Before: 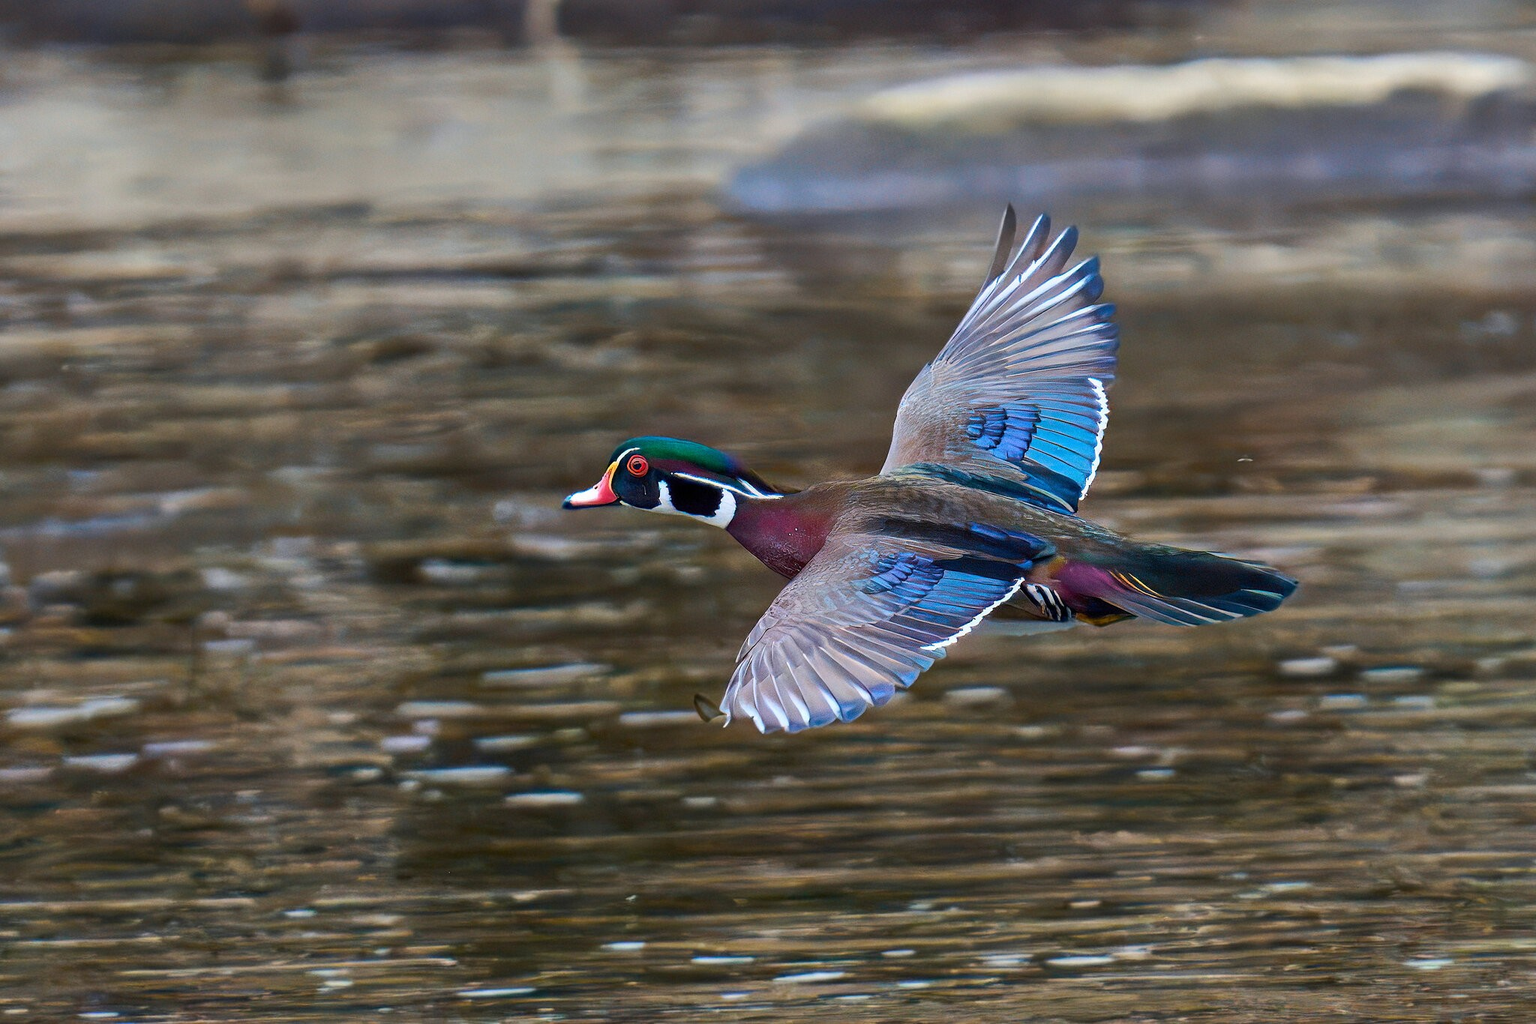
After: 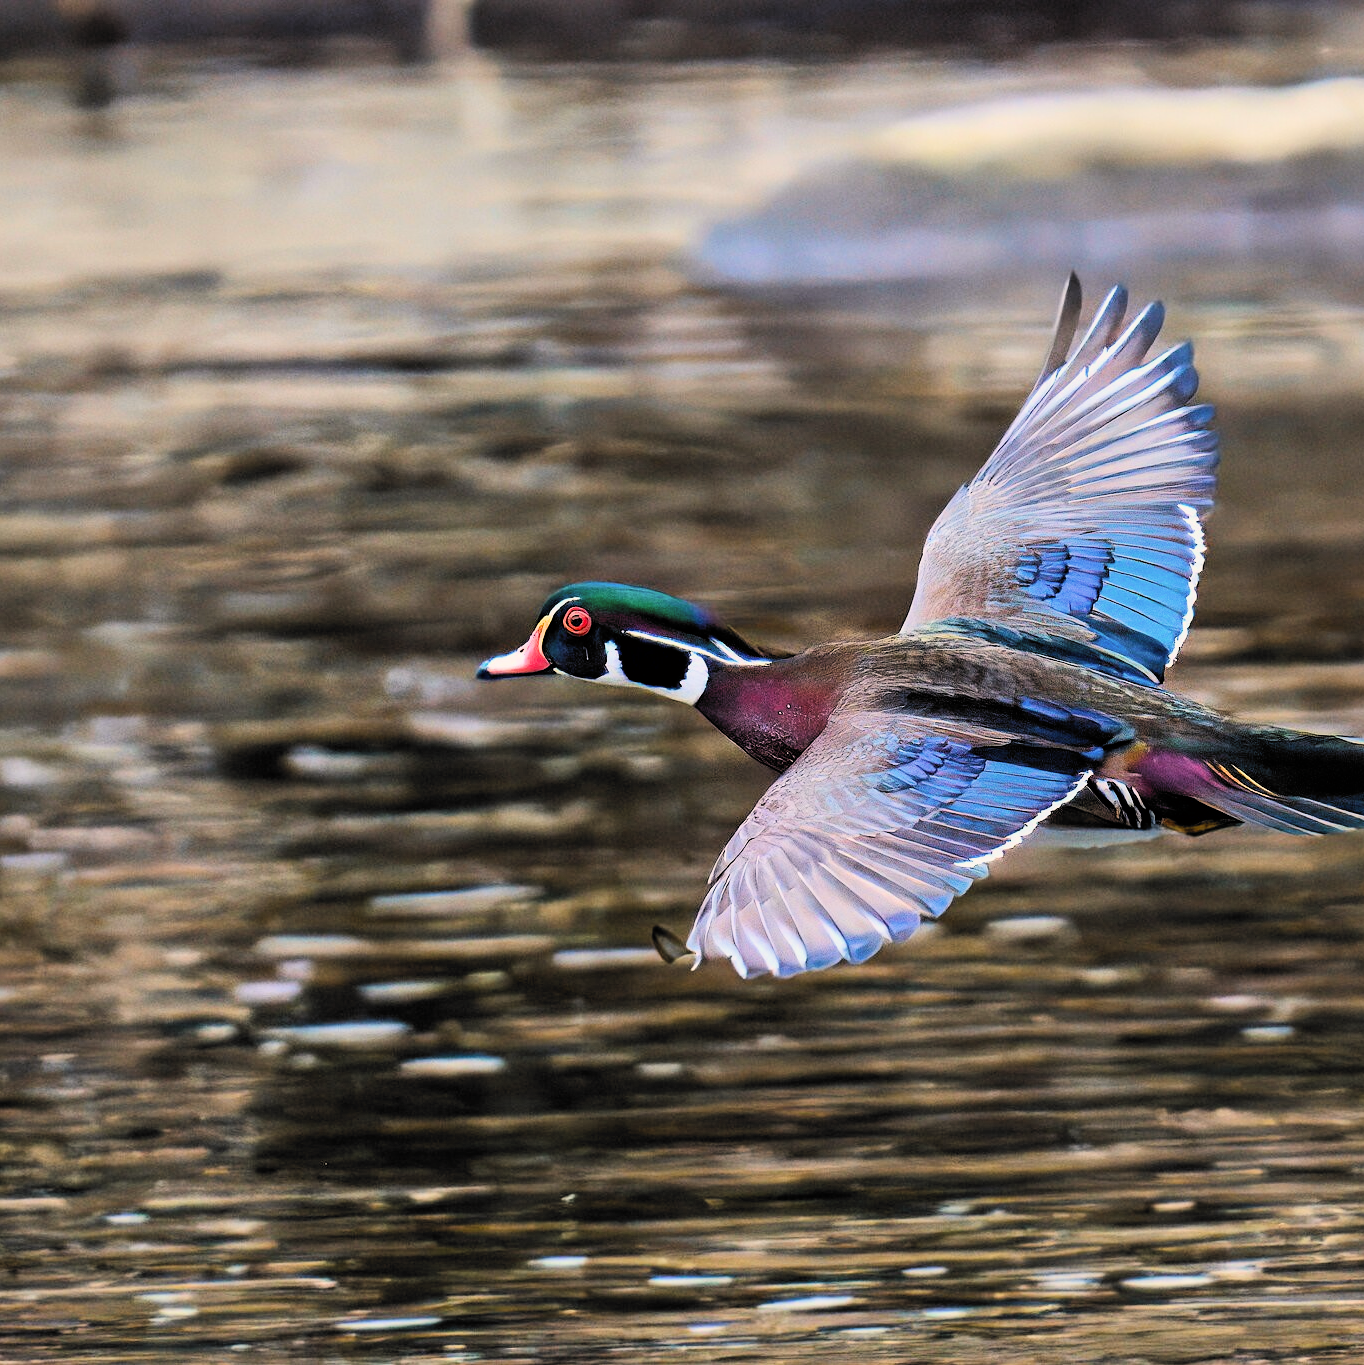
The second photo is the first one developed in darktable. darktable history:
filmic rgb: black relative exposure -5.02 EV, white relative exposure 4 EV, hardness 2.9, contrast 1.402, highlights saturation mix -20.19%, color science v6 (2022)
color correction: highlights a* 3.82, highlights b* 5.14
exposure: exposure 0.642 EV, compensate exposure bias true, compensate highlight preservation false
tone equalizer: on, module defaults
crop and rotate: left 13.339%, right 20.03%
